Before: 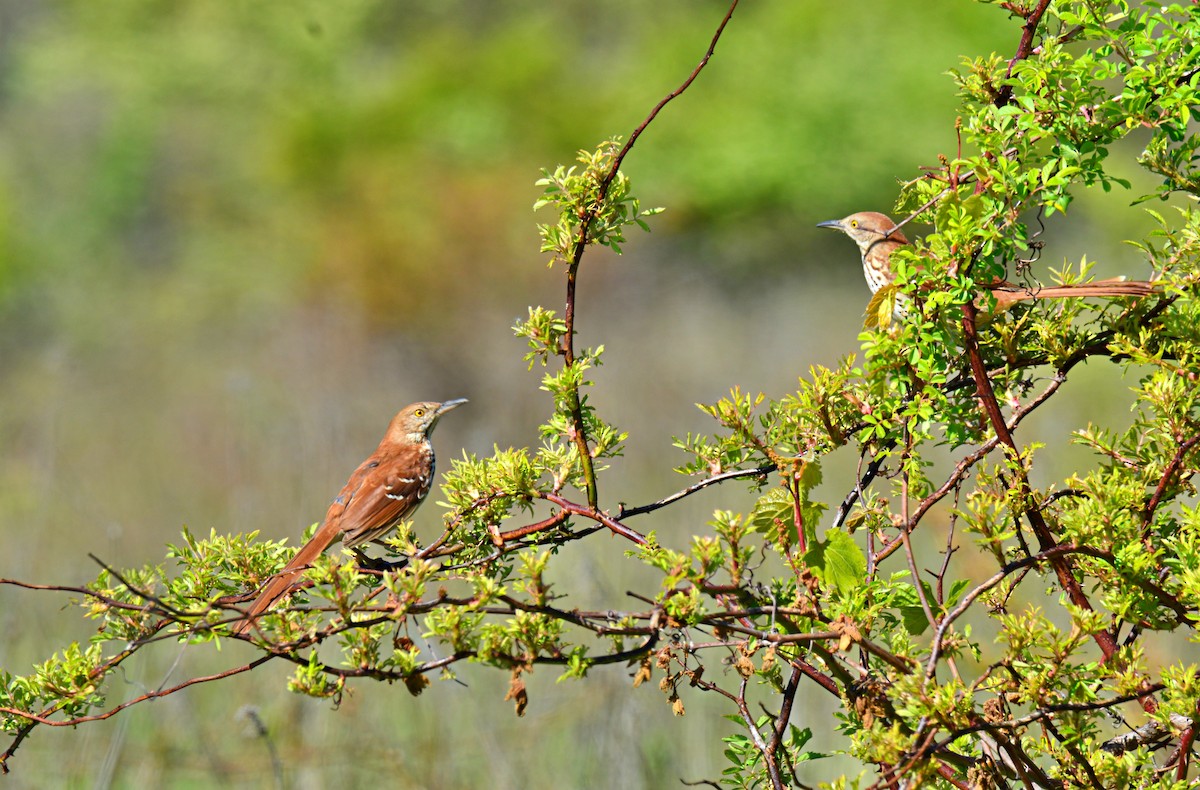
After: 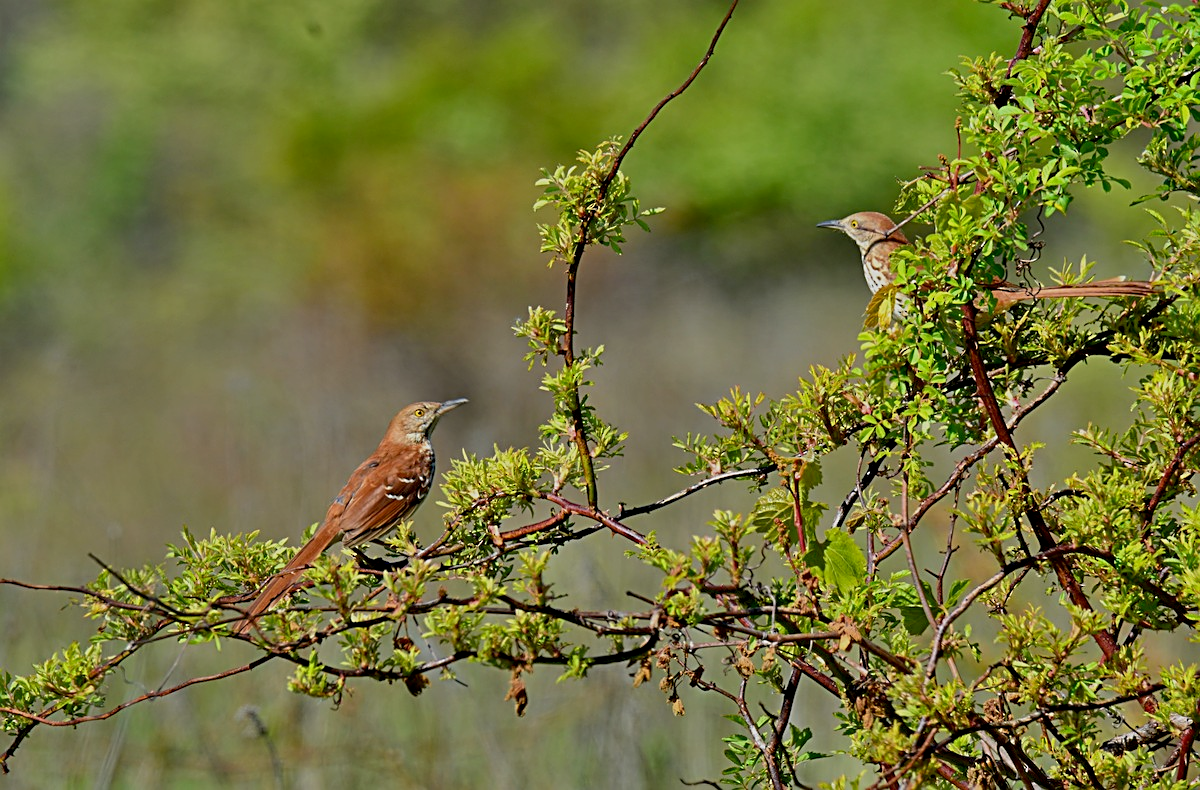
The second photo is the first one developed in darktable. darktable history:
sharpen: on, module defaults
exposure: black level correction 0.009, exposure -0.637 EV, compensate highlight preservation false
